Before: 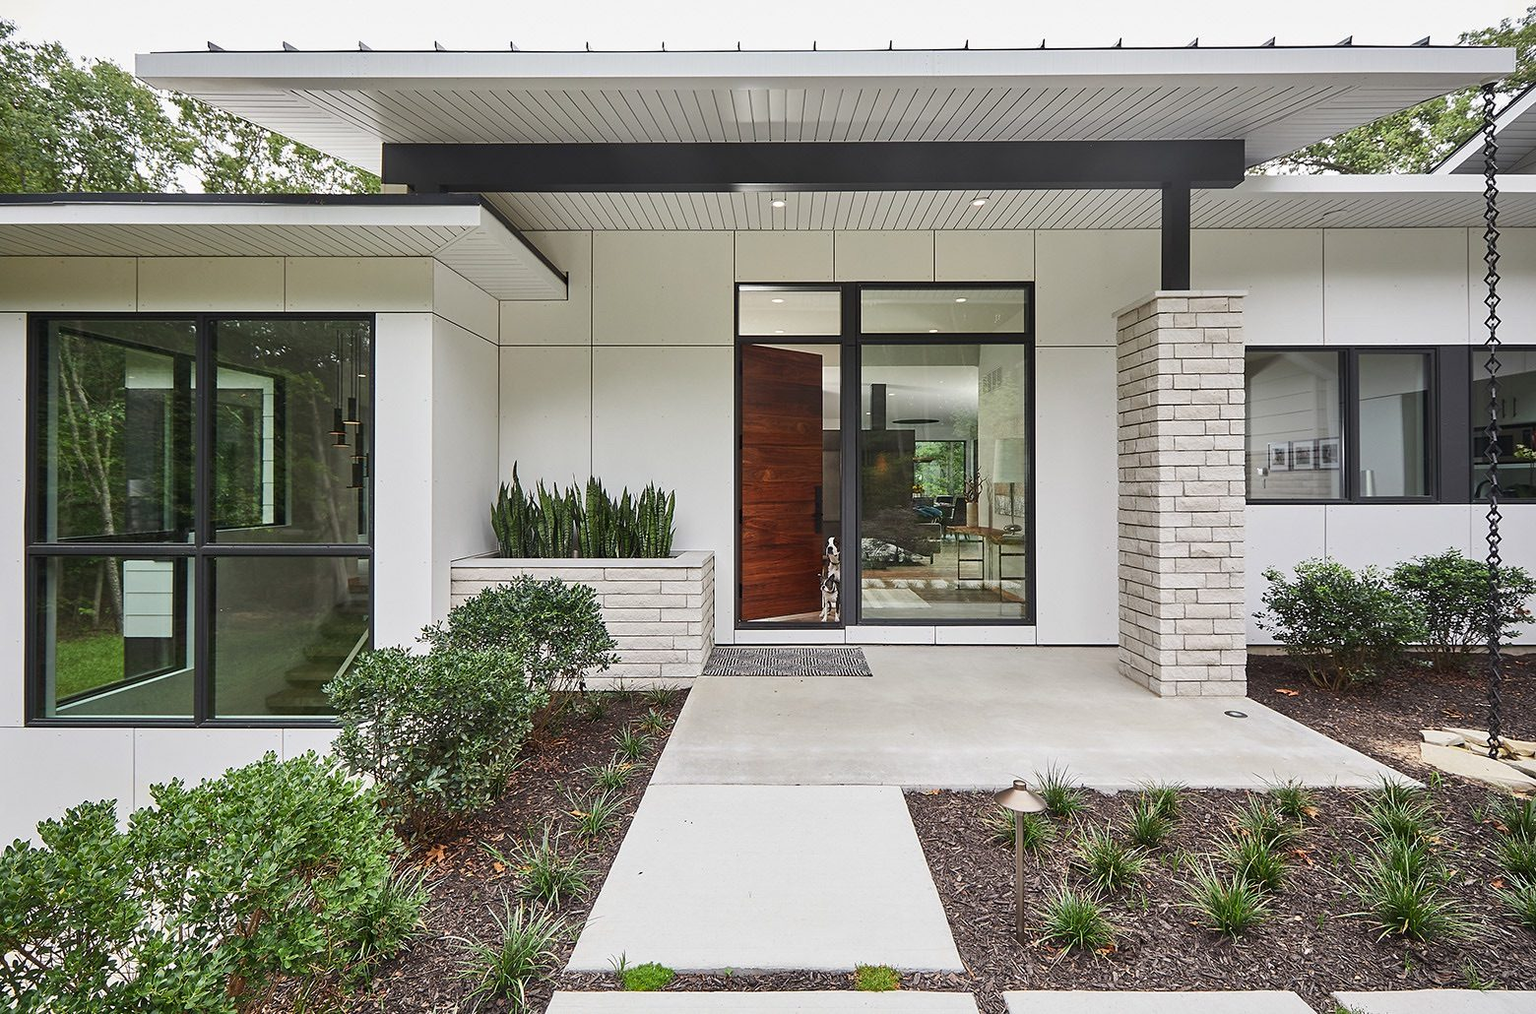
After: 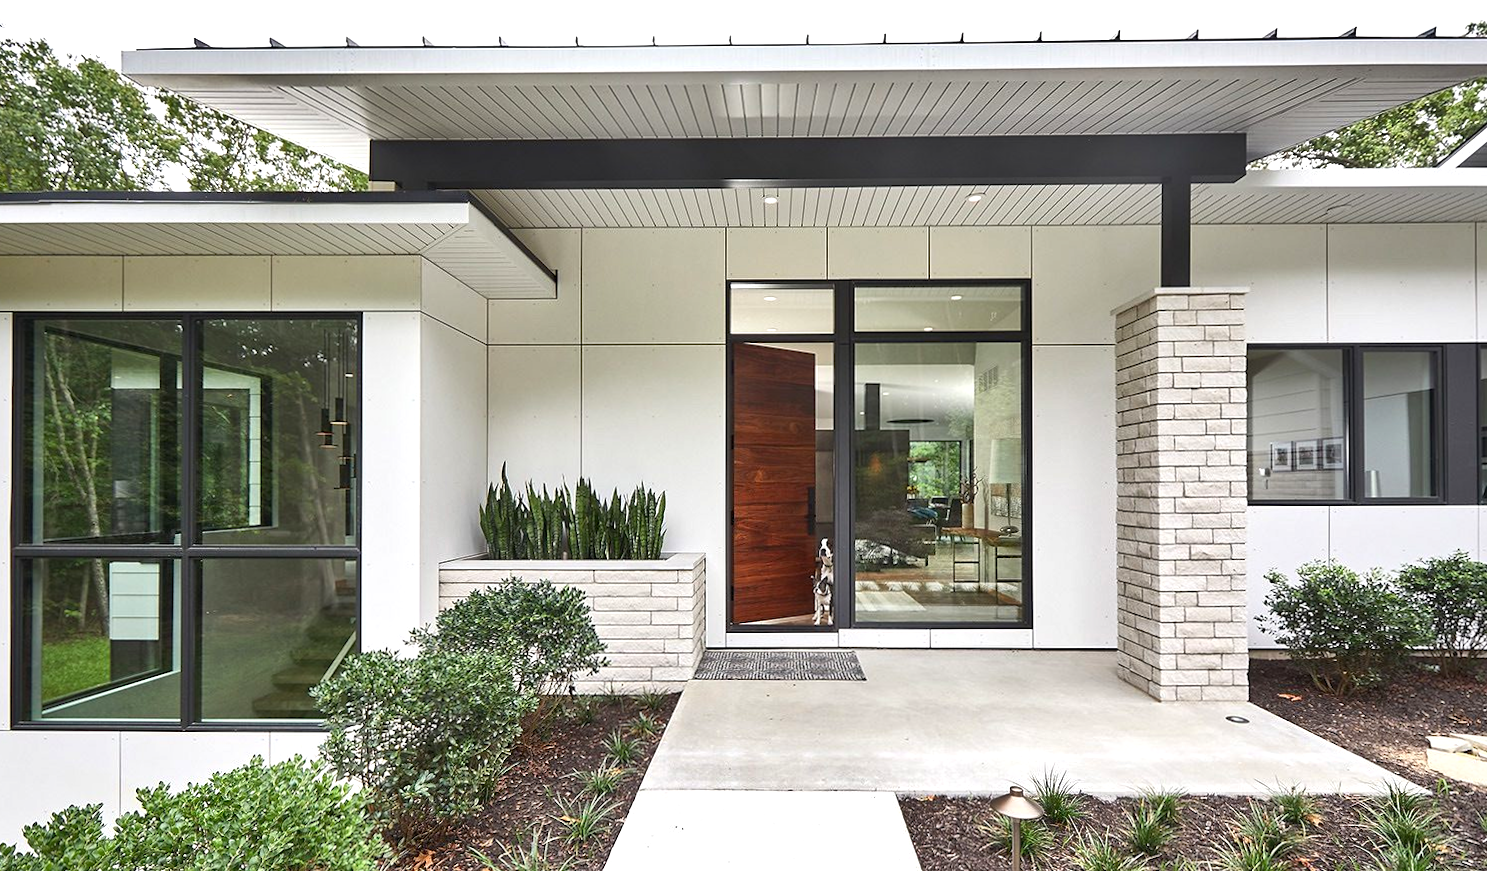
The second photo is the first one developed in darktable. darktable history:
white balance: emerald 1
rotate and perspective: rotation 0.192°, lens shift (horizontal) -0.015, crop left 0.005, crop right 0.996, crop top 0.006, crop bottom 0.99
color balance rgb: on, module defaults
crop and rotate: angle 0.2°, left 0.275%, right 3.127%, bottom 14.18%
exposure: black level correction 0.001, exposure 0.5 EV, compensate exposure bias true, compensate highlight preservation false
shadows and highlights: shadows 32.83, highlights -47.7, soften with gaussian
